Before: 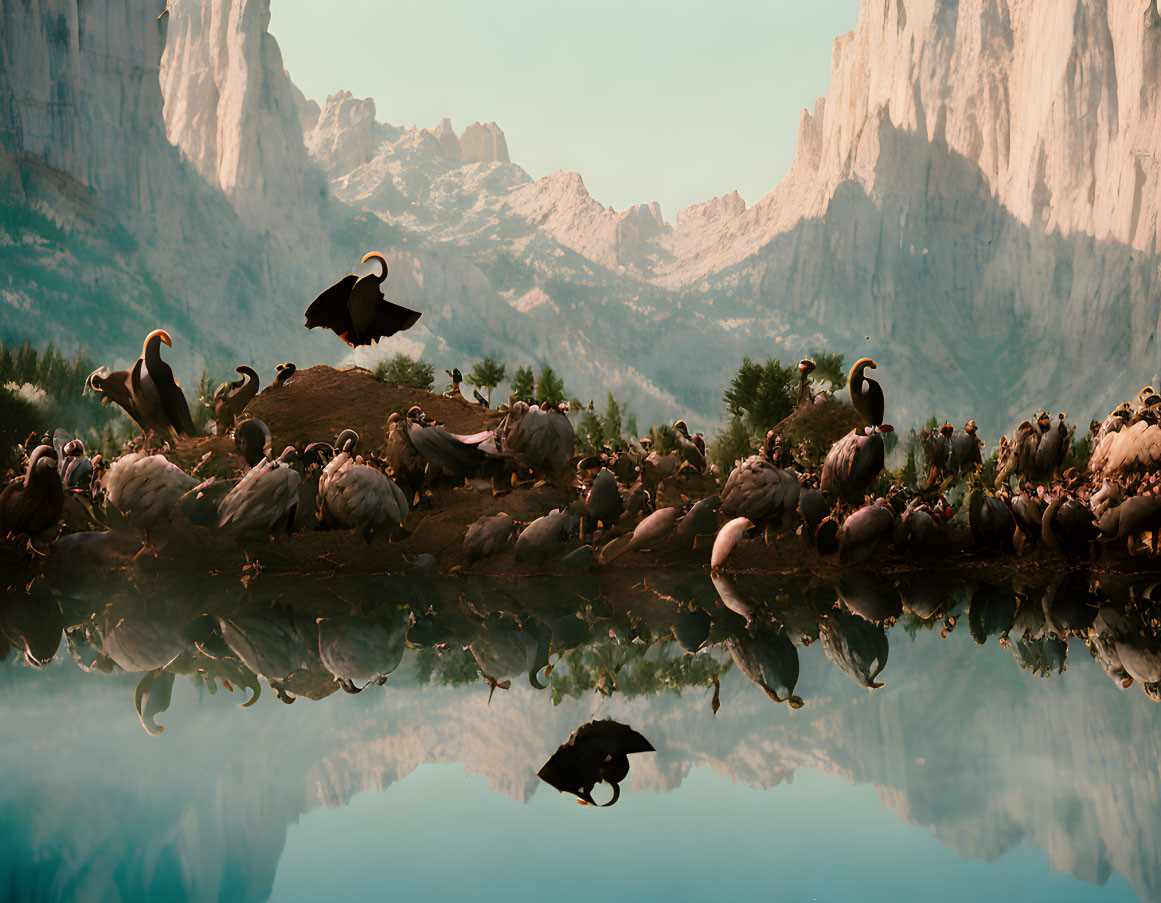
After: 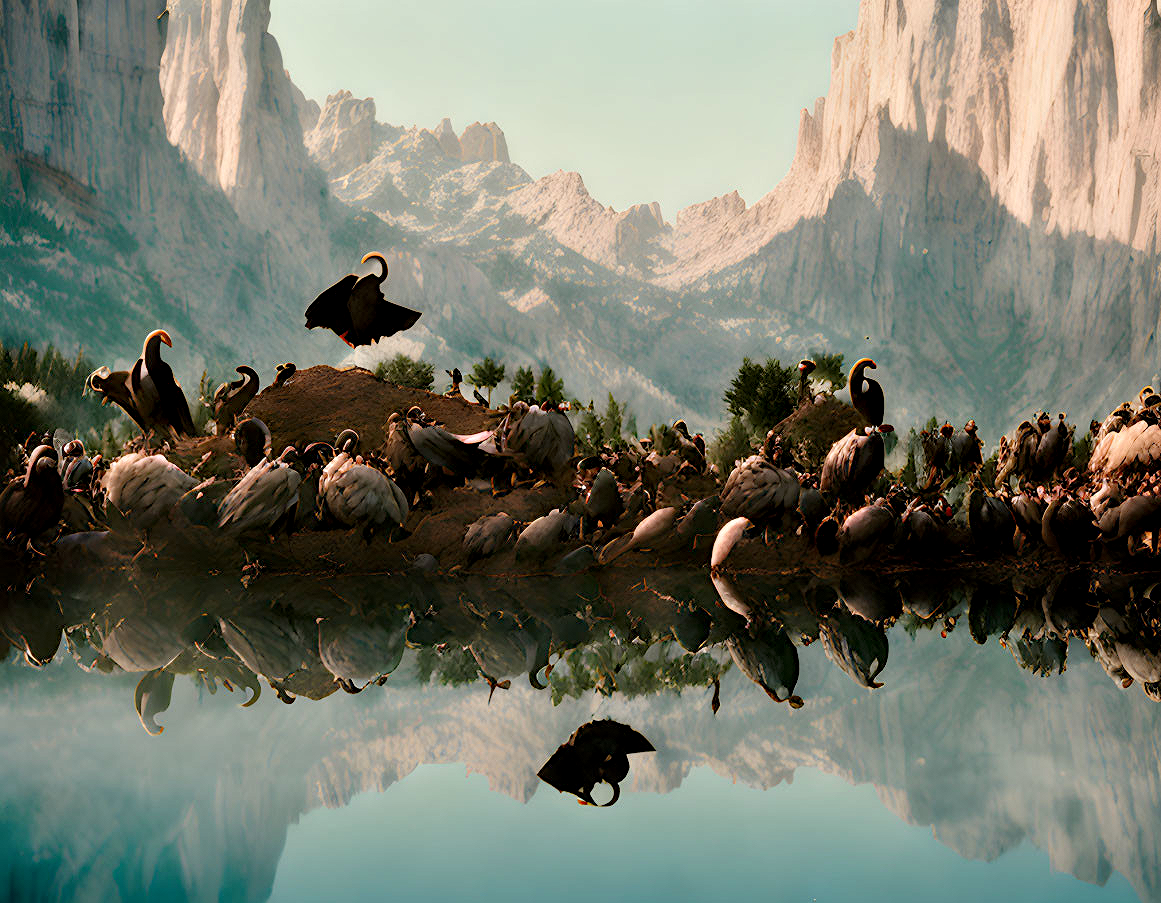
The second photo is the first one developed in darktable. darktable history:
diffuse or sharpen "deblur": iterations 25, radius span 10, edge sensitivity 3, edge threshold 1, 1st order anisotropy 100%, 3rd order anisotropy 100%, 1st order speed -25%, 2nd order speed 12.5%, 3rd order speed -50%, 4th order speed 25%
diffuse or sharpen "sharpen": edge sensitivity 1, 1st order anisotropy 100%, 2nd order anisotropy 100%, 3rd order anisotropy 100%, 4th order anisotropy 100%, 1st order speed -25%, 2nd order speed -25%, 3rd order speed -29.87%, 4th order speed -30.13%
contrast equalizer "1": y [[0.514, 0.573, 0.581, 0.508, 0.5, 0.5], [0.5 ×6], [0.5 ×6], [0 ×6], [0 ×6]]
